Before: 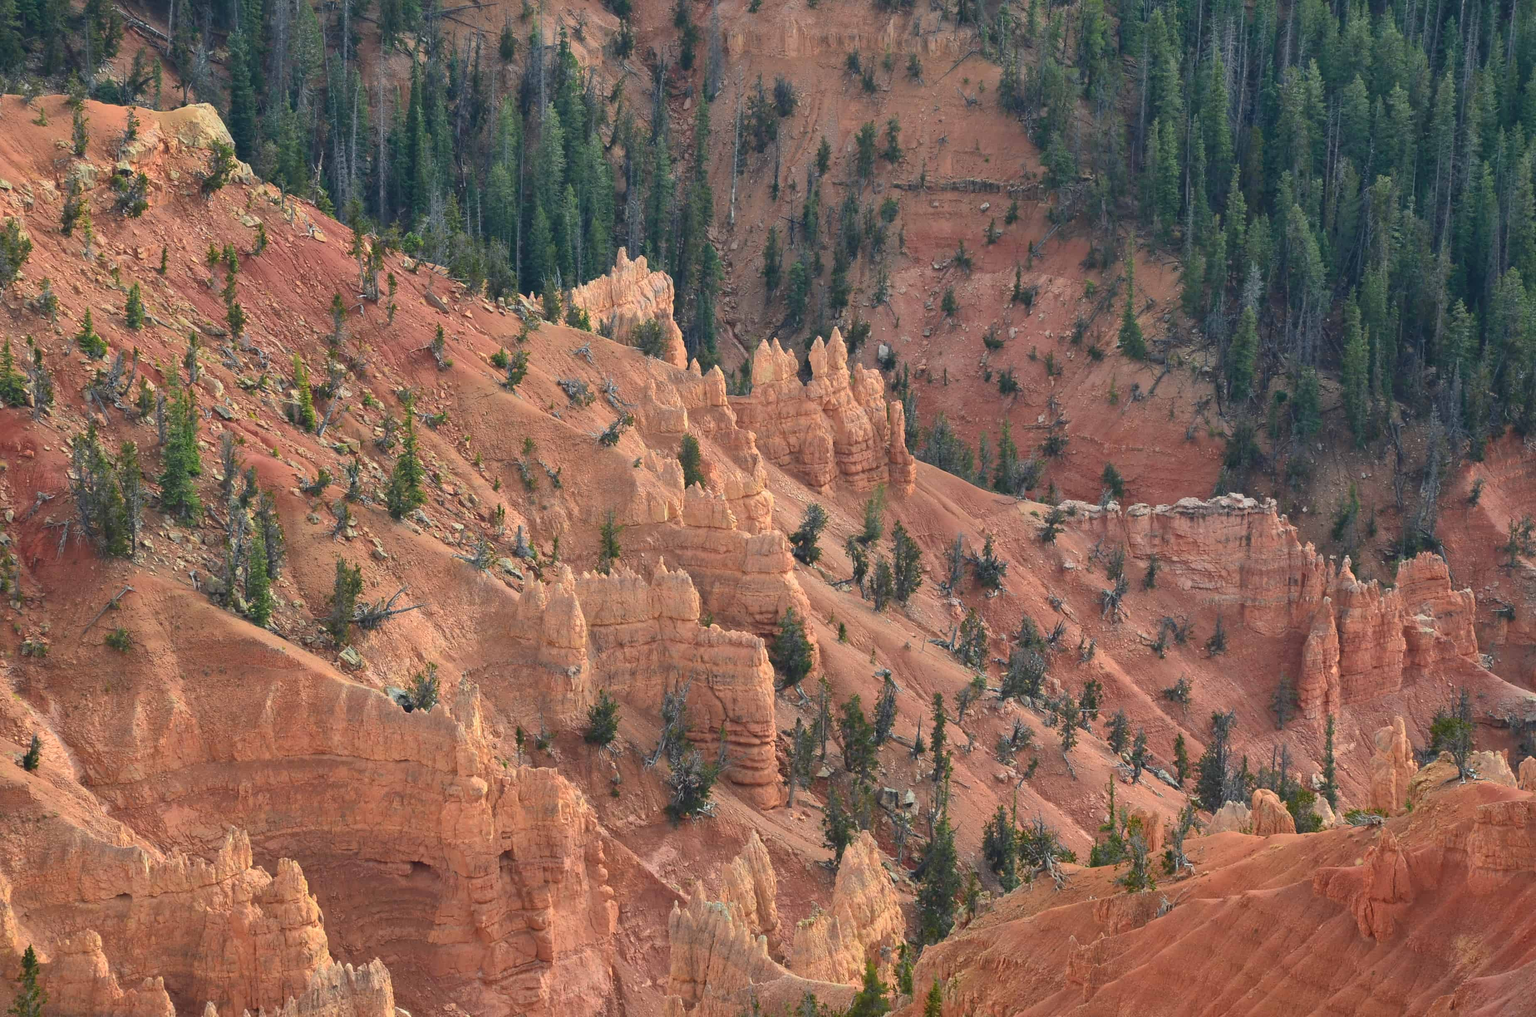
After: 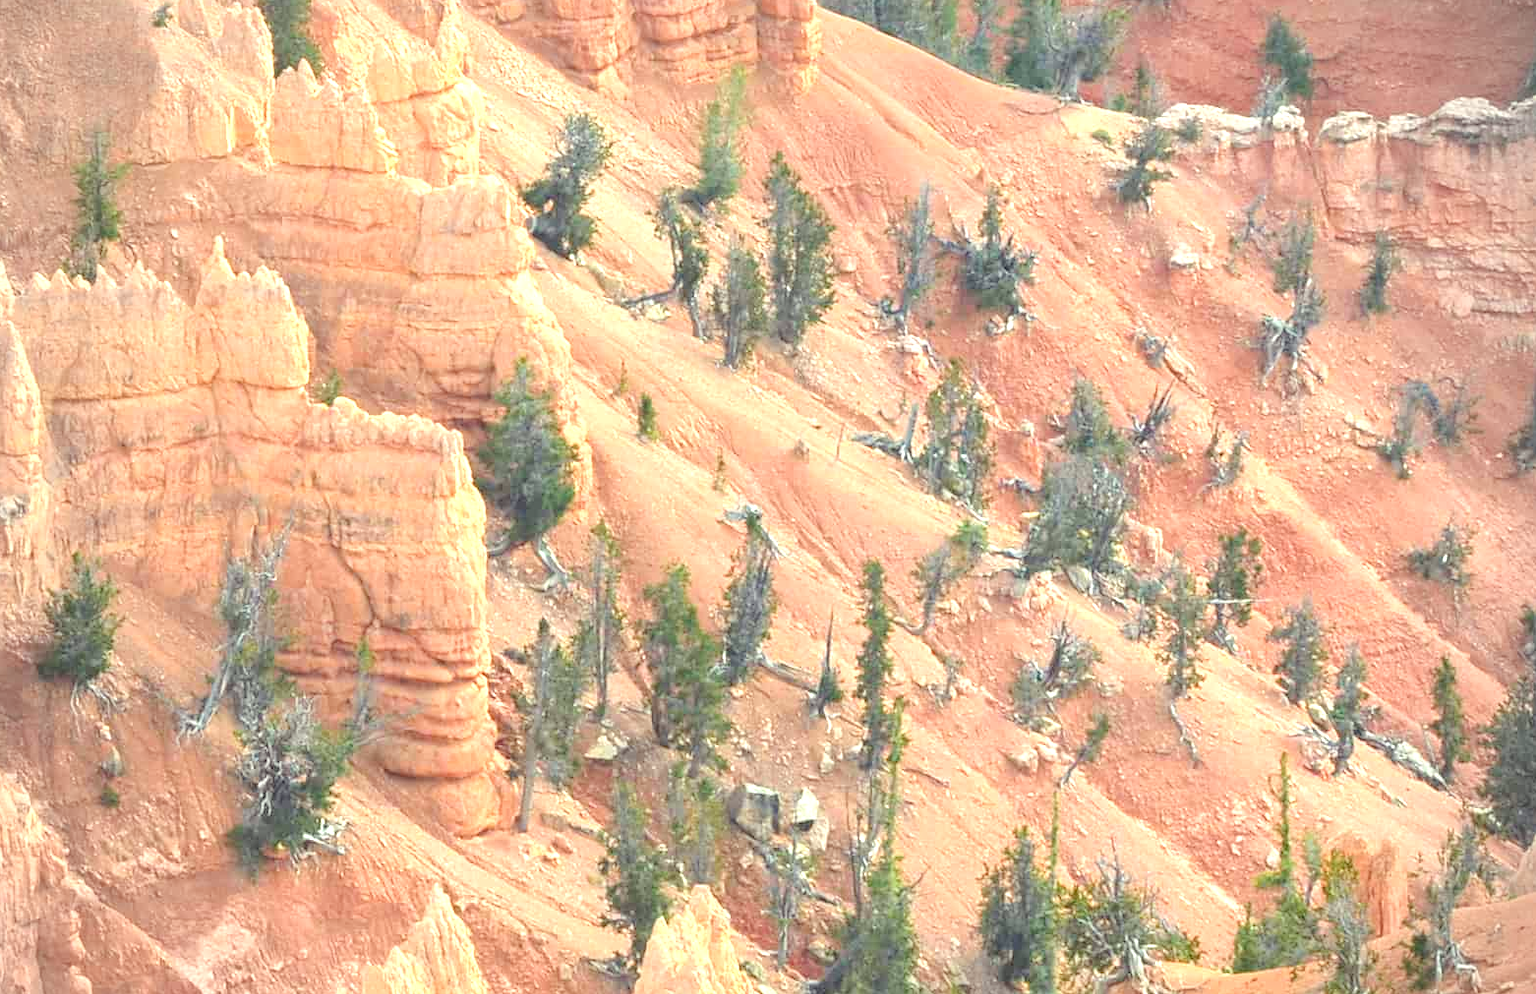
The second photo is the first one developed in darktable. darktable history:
crop: left 37.049%, top 44.857%, right 20.679%, bottom 13.805%
tone equalizer: -8 EV 1 EV, -7 EV 0.988 EV, -6 EV 0.961 EV, -5 EV 1 EV, -4 EV 0.993 EV, -3 EV 0.728 EV, -2 EV 0.498 EV, -1 EV 0.252 EV, edges refinement/feathering 500, mask exposure compensation -1.57 EV, preserve details no
vignetting: on, module defaults
exposure: black level correction 0.001, exposure 1.12 EV, compensate highlight preservation false
color correction: highlights a* -4.83, highlights b* 5.04, saturation 0.948
